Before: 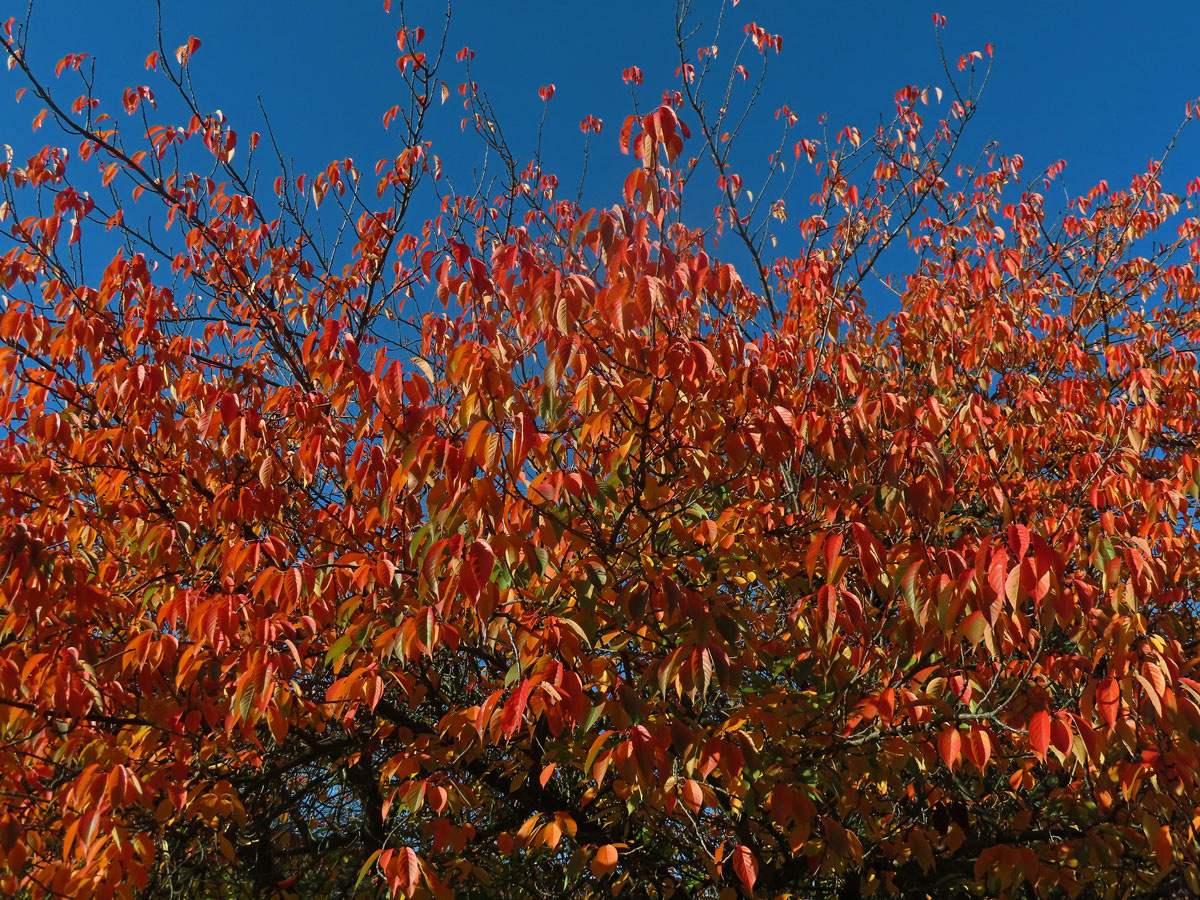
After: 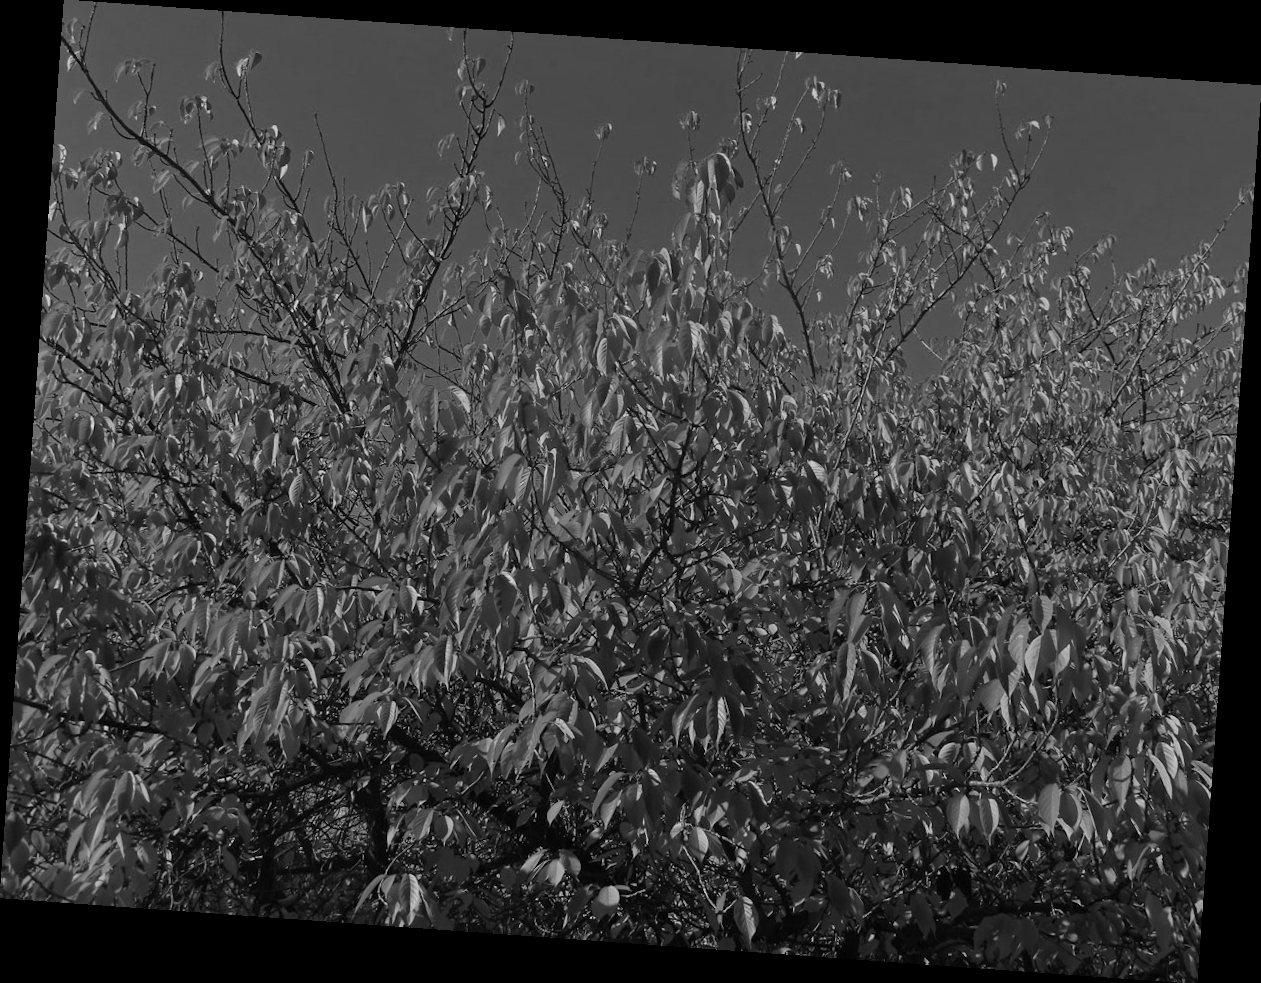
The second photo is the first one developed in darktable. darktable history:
color zones: curves: ch0 [(0, 0.5) (0.143, 0.5) (0.286, 0.456) (0.429, 0.5) (0.571, 0.5) (0.714, 0.5) (0.857, 0.5) (1, 0.5)]; ch1 [(0, 0.5) (0.143, 0.5) (0.286, 0.422) (0.429, 0.5) (0.571, 0.5) (0.714, 0.5) (0.857, 0.5) (1, 0.5)]
rotate and perspective: rotation 4.1°, automatic cropping off
monochrome: a -35.87, b 49.73, size 1.7
color balance rgb: linear chroma grading › global chroma 15%, perceptual saturation grading › global saturation 30%
